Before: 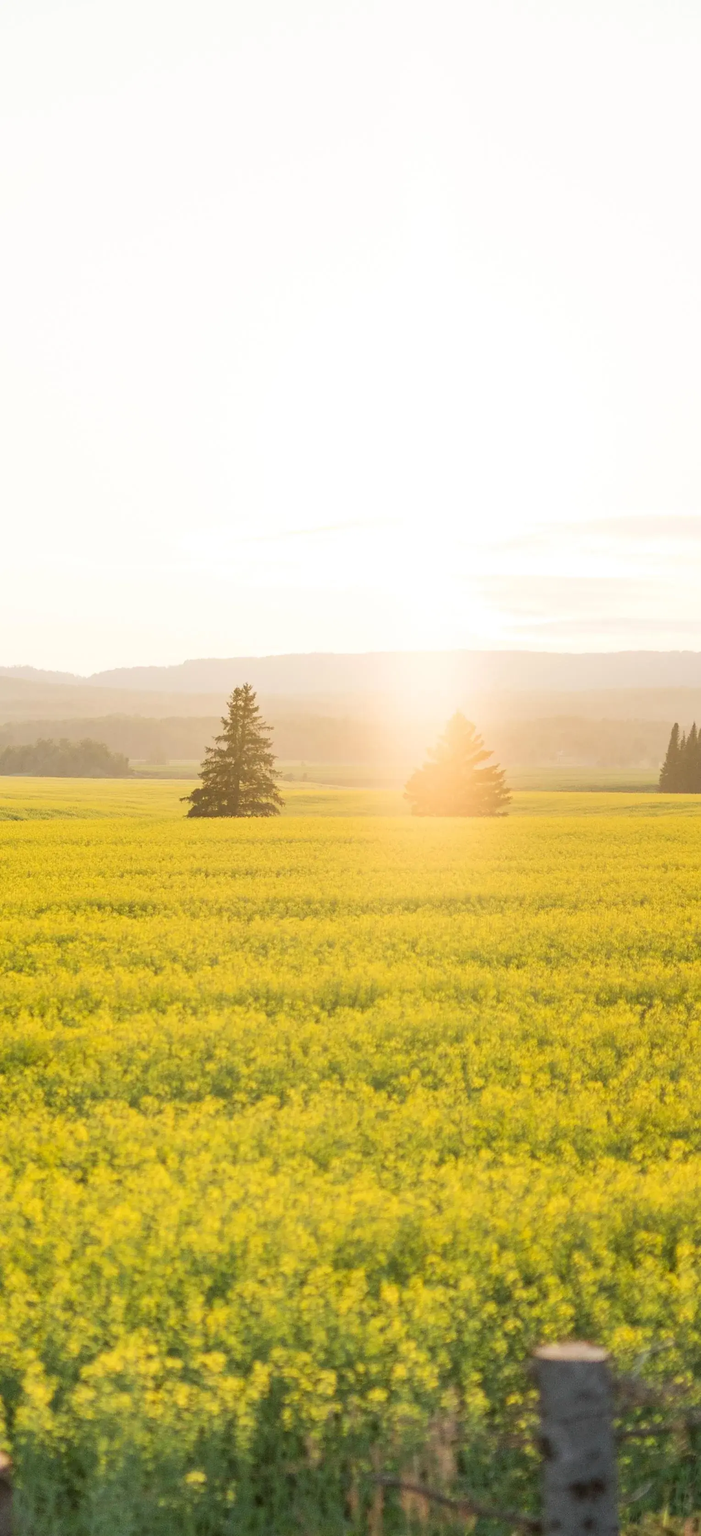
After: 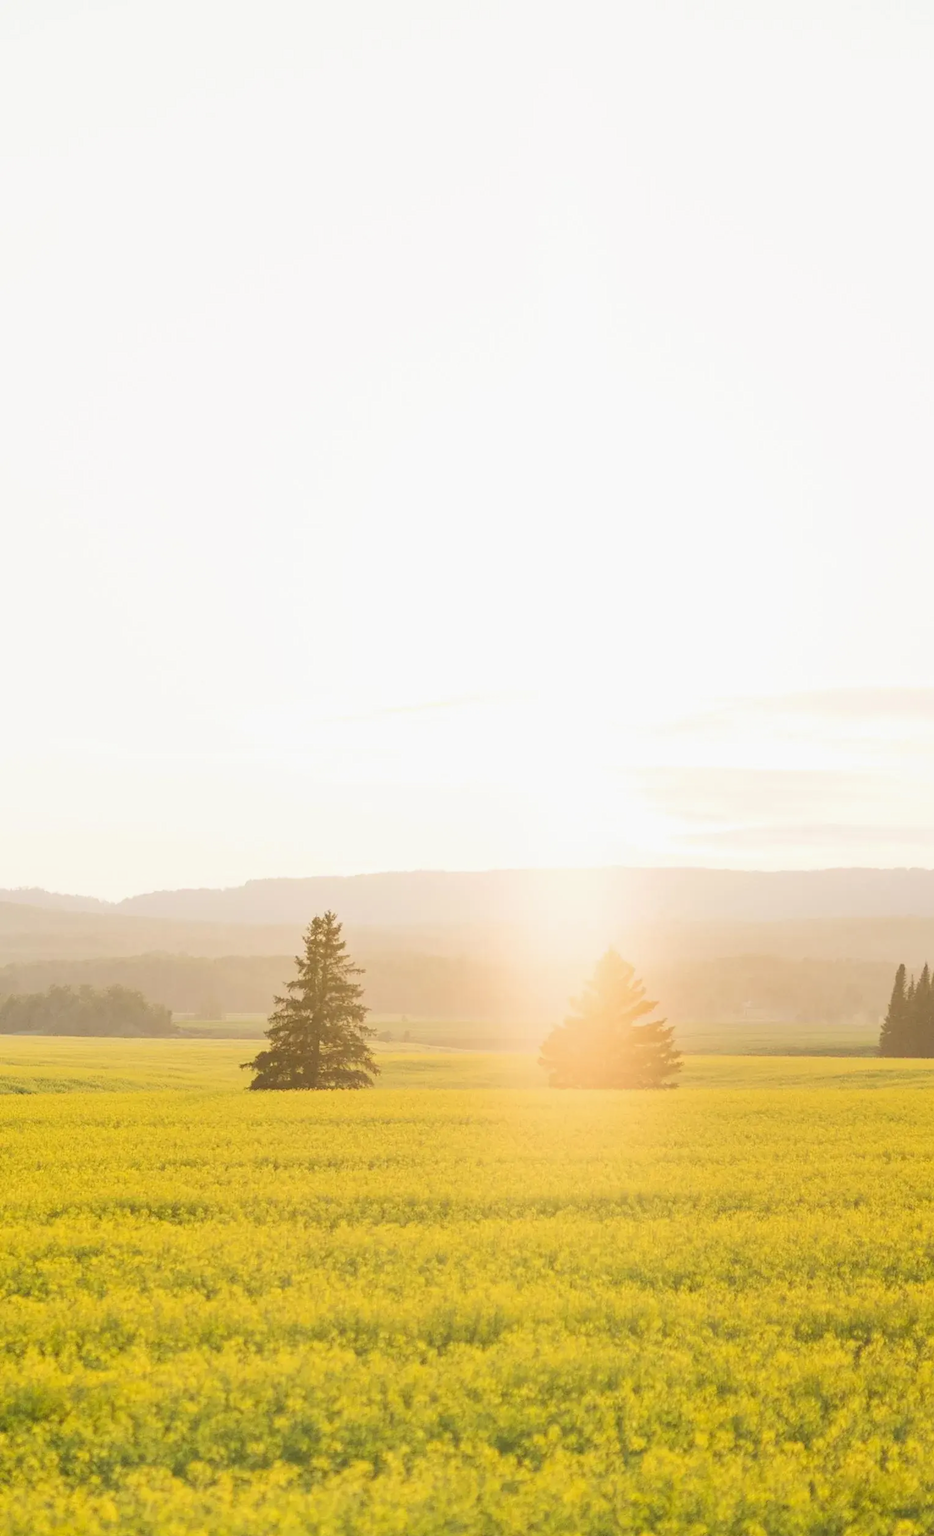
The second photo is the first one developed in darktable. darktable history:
crop: bottom 24.988%
exposure: exposure -0.072 EV, compensate highlight preservation false
